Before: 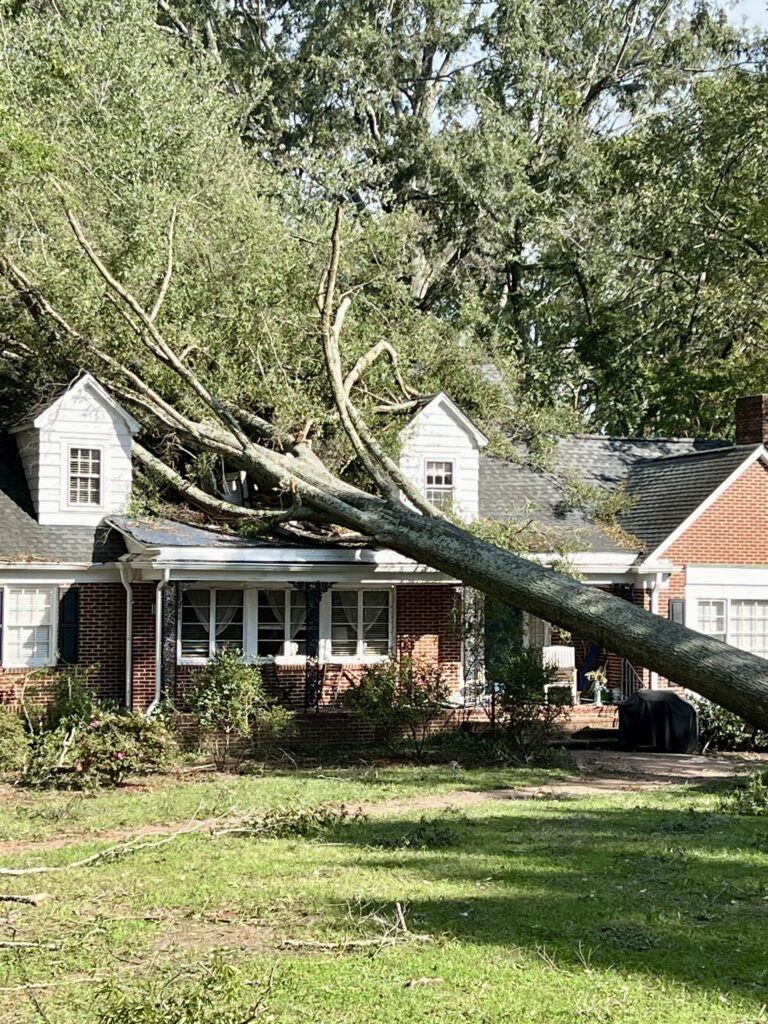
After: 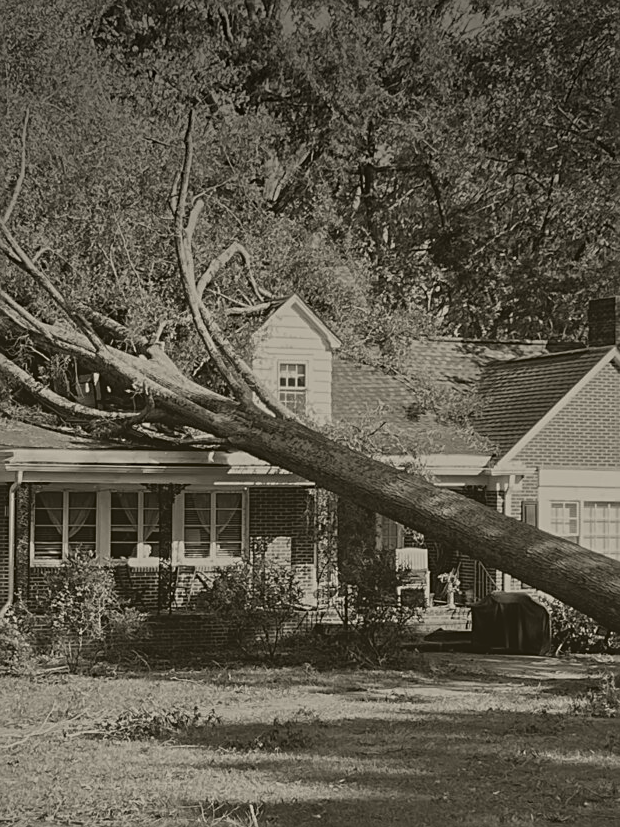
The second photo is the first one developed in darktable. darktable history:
crop: left 19.159%, top 9.58%, bottom 9.58%
sharpen: on, module defaults
tone equalizer: -8 EV 0.06 EV, smoothing diameter 25%, edges refinement/feathering 10, preserve details guided filter
colorize: hue 41.44°, saturation 22%, source mix 60%, lightness 10.61%
shadows and highlights: soften with gaussian
exposure: black level correction -0.001, exposure 0.08 EV, compensate highlight preservation false
vignetting: fall-off start 97.52%, fall-off radius 100%, brightness -0.574, saturation 0, center (-0.027, 0.404), width/height ratio 1.368, unbound false
color correction: highlights a* 17.03, highlights b* 0.205, shadows a* -15.38, shadows b* -14.56, saturation 1.5
